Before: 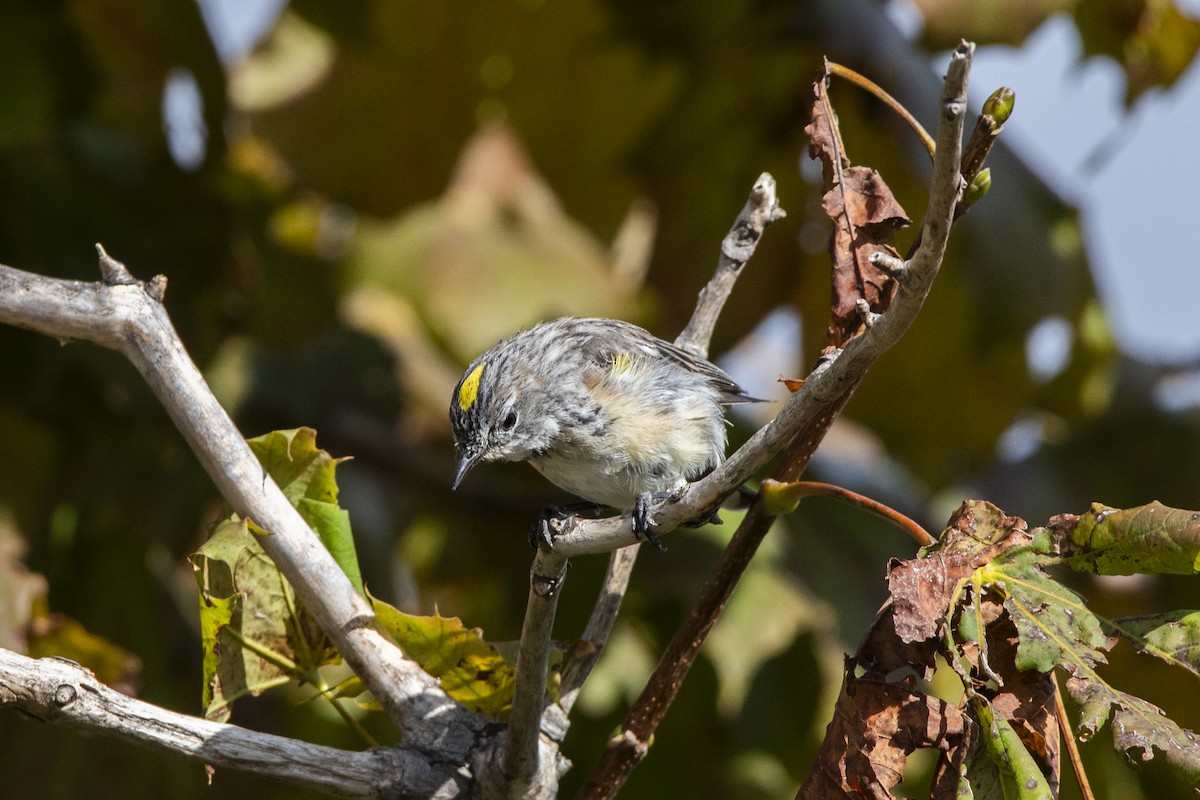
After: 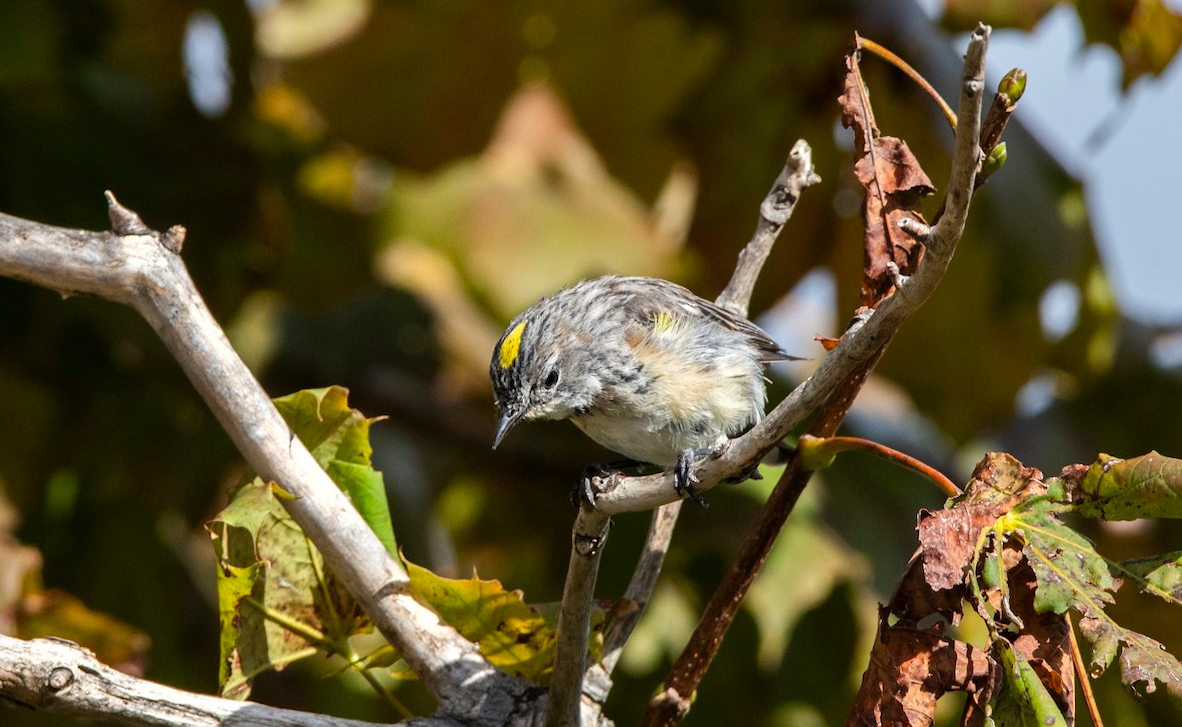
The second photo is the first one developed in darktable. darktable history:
rotate and perspective: rotation -0.013°, lens shift (vertical) -0.027, lens shift (horizontal) 0.178, crop left 0.016, crop right 0.989, crop top 0.082, crop bottom 0.918
color correction: highlights b* 3
levels: mode automatic, black 0.023%, white 99.97%, levels [0.062, 0.494, 0.925]
exposure: exposure 0.131 EV, compensate highlight preservation false
